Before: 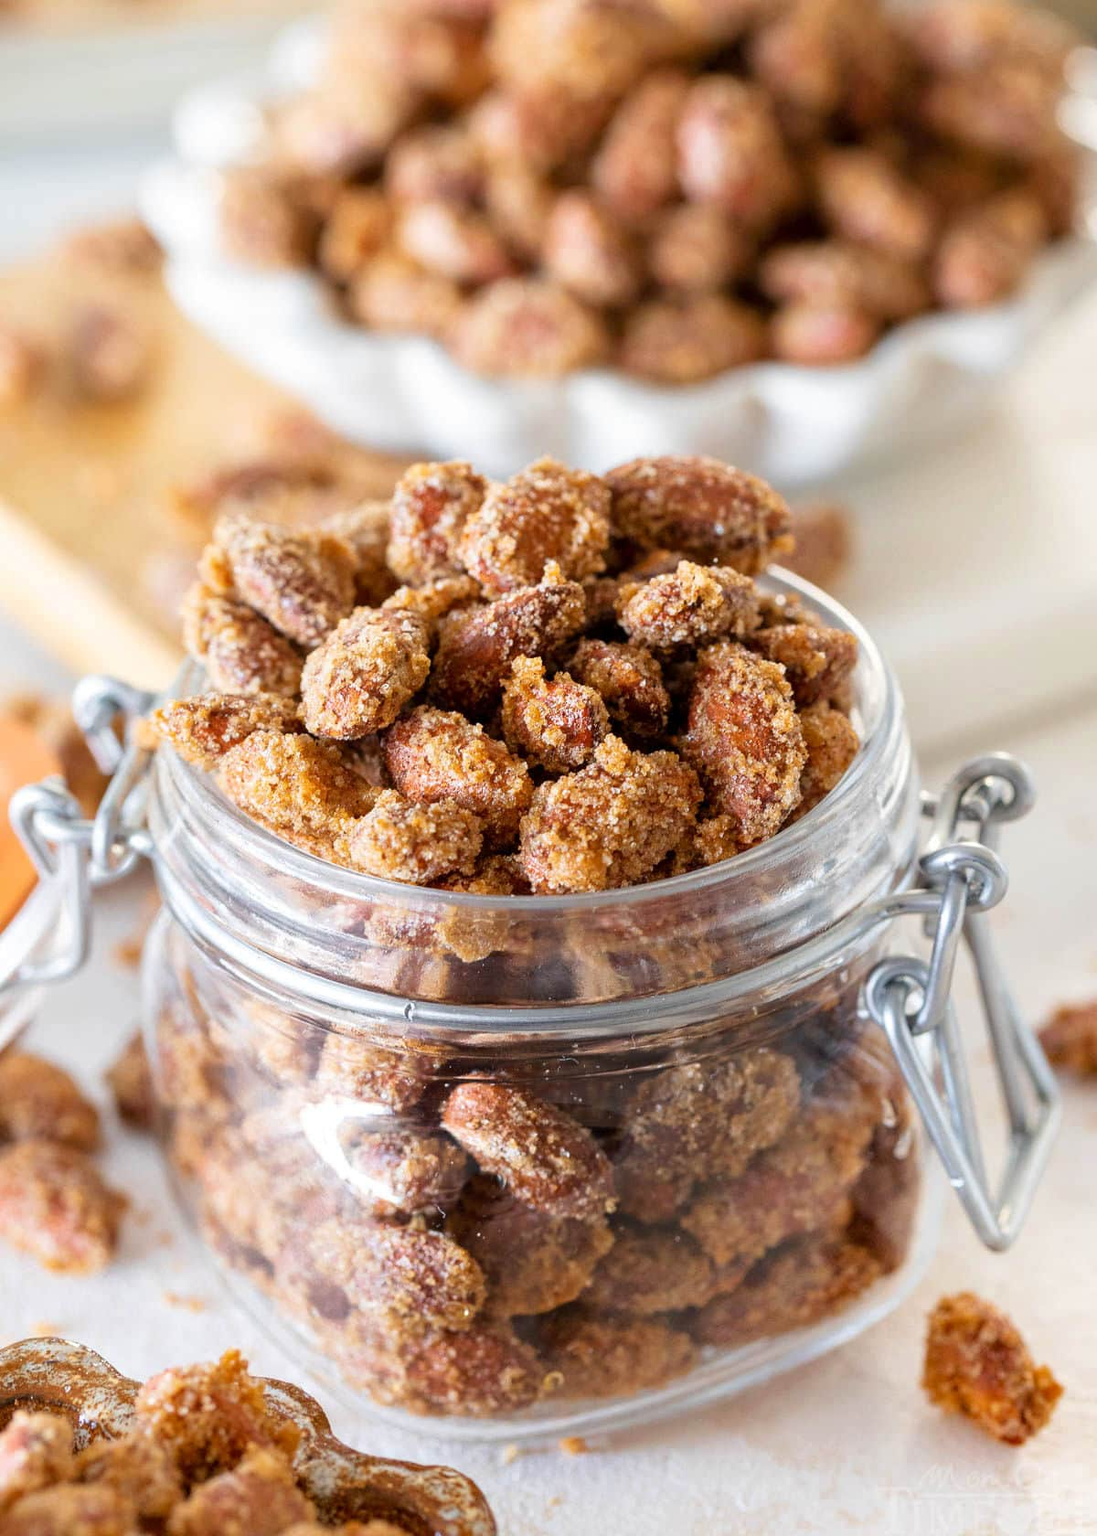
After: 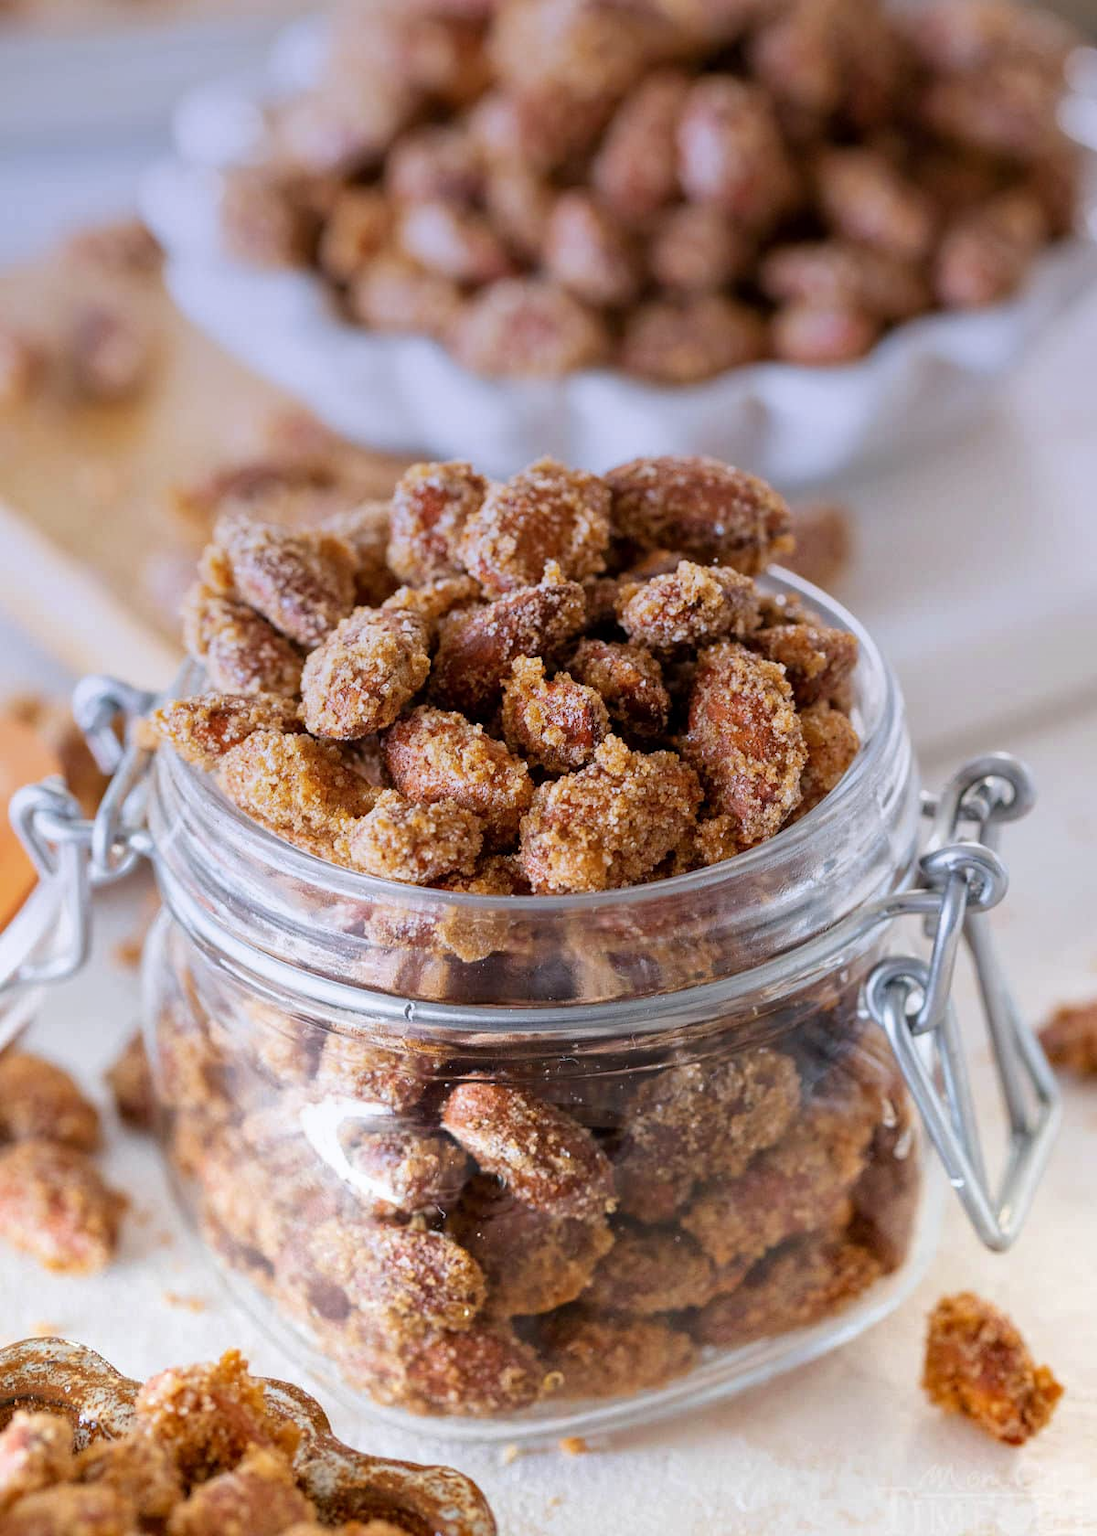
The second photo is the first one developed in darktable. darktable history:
graduated density: hue 238.83°, saturation 50%
local contrast: mode bilateral grid, contrast 10, coarseness 25, detail 110%, midtone range 0.2
